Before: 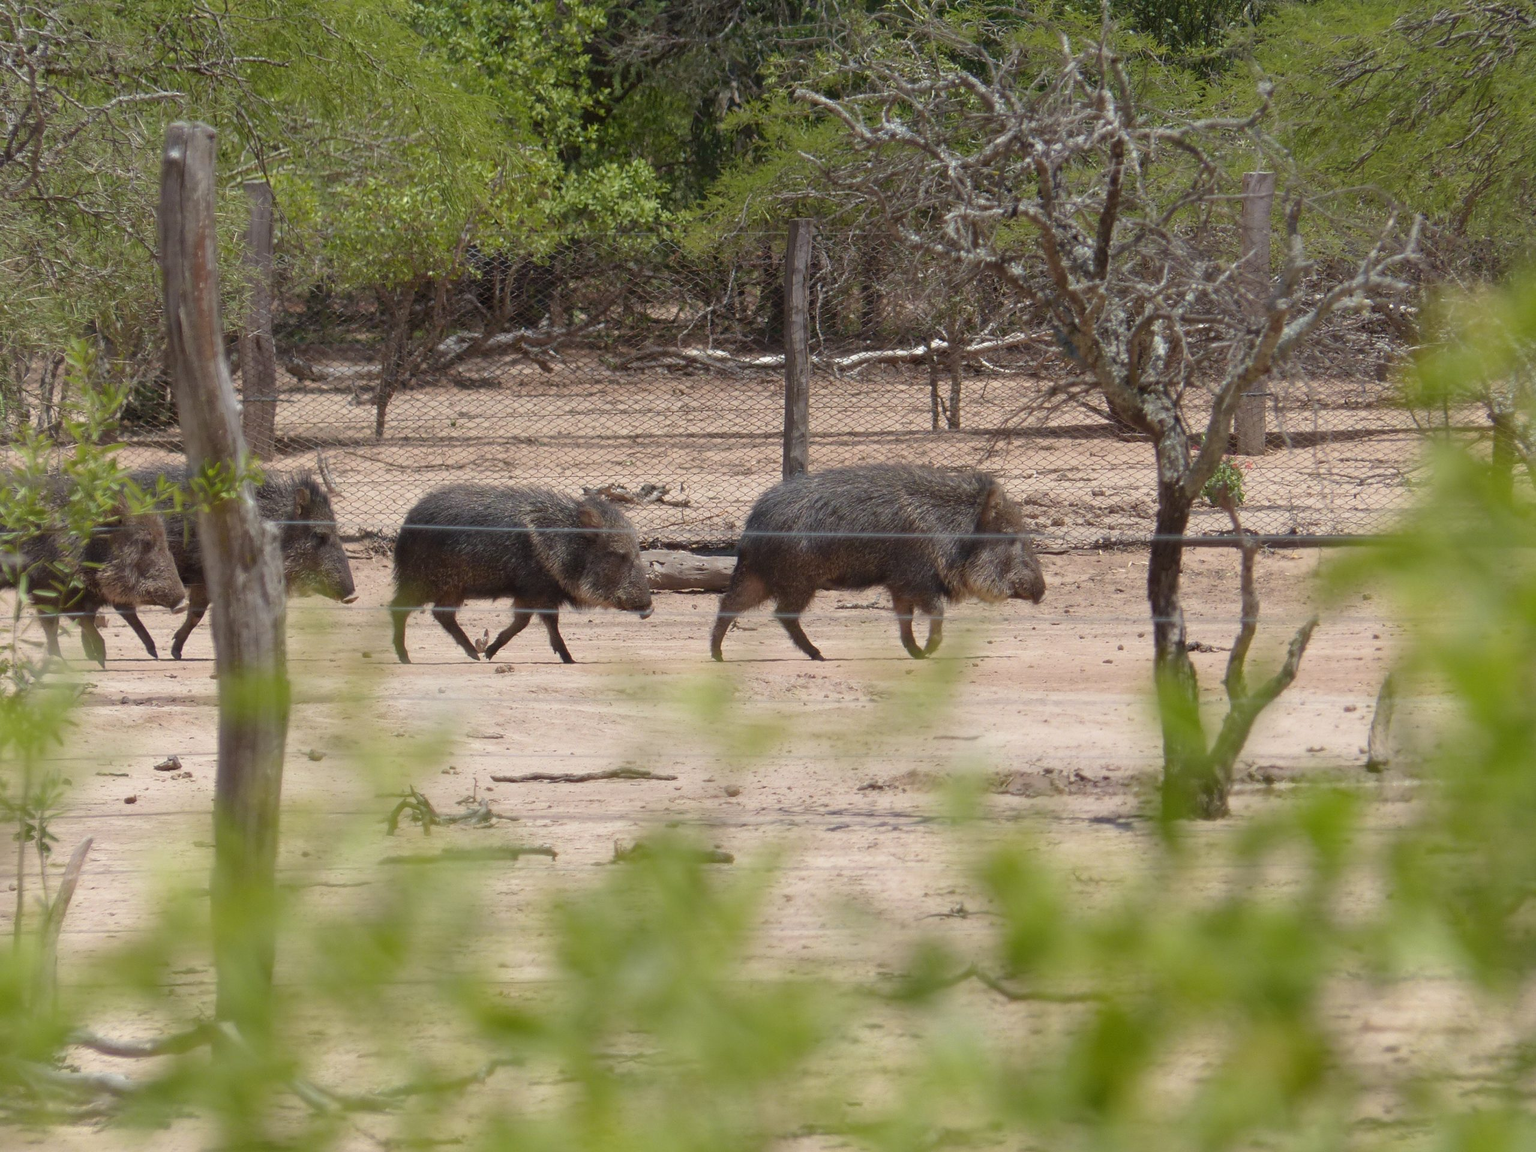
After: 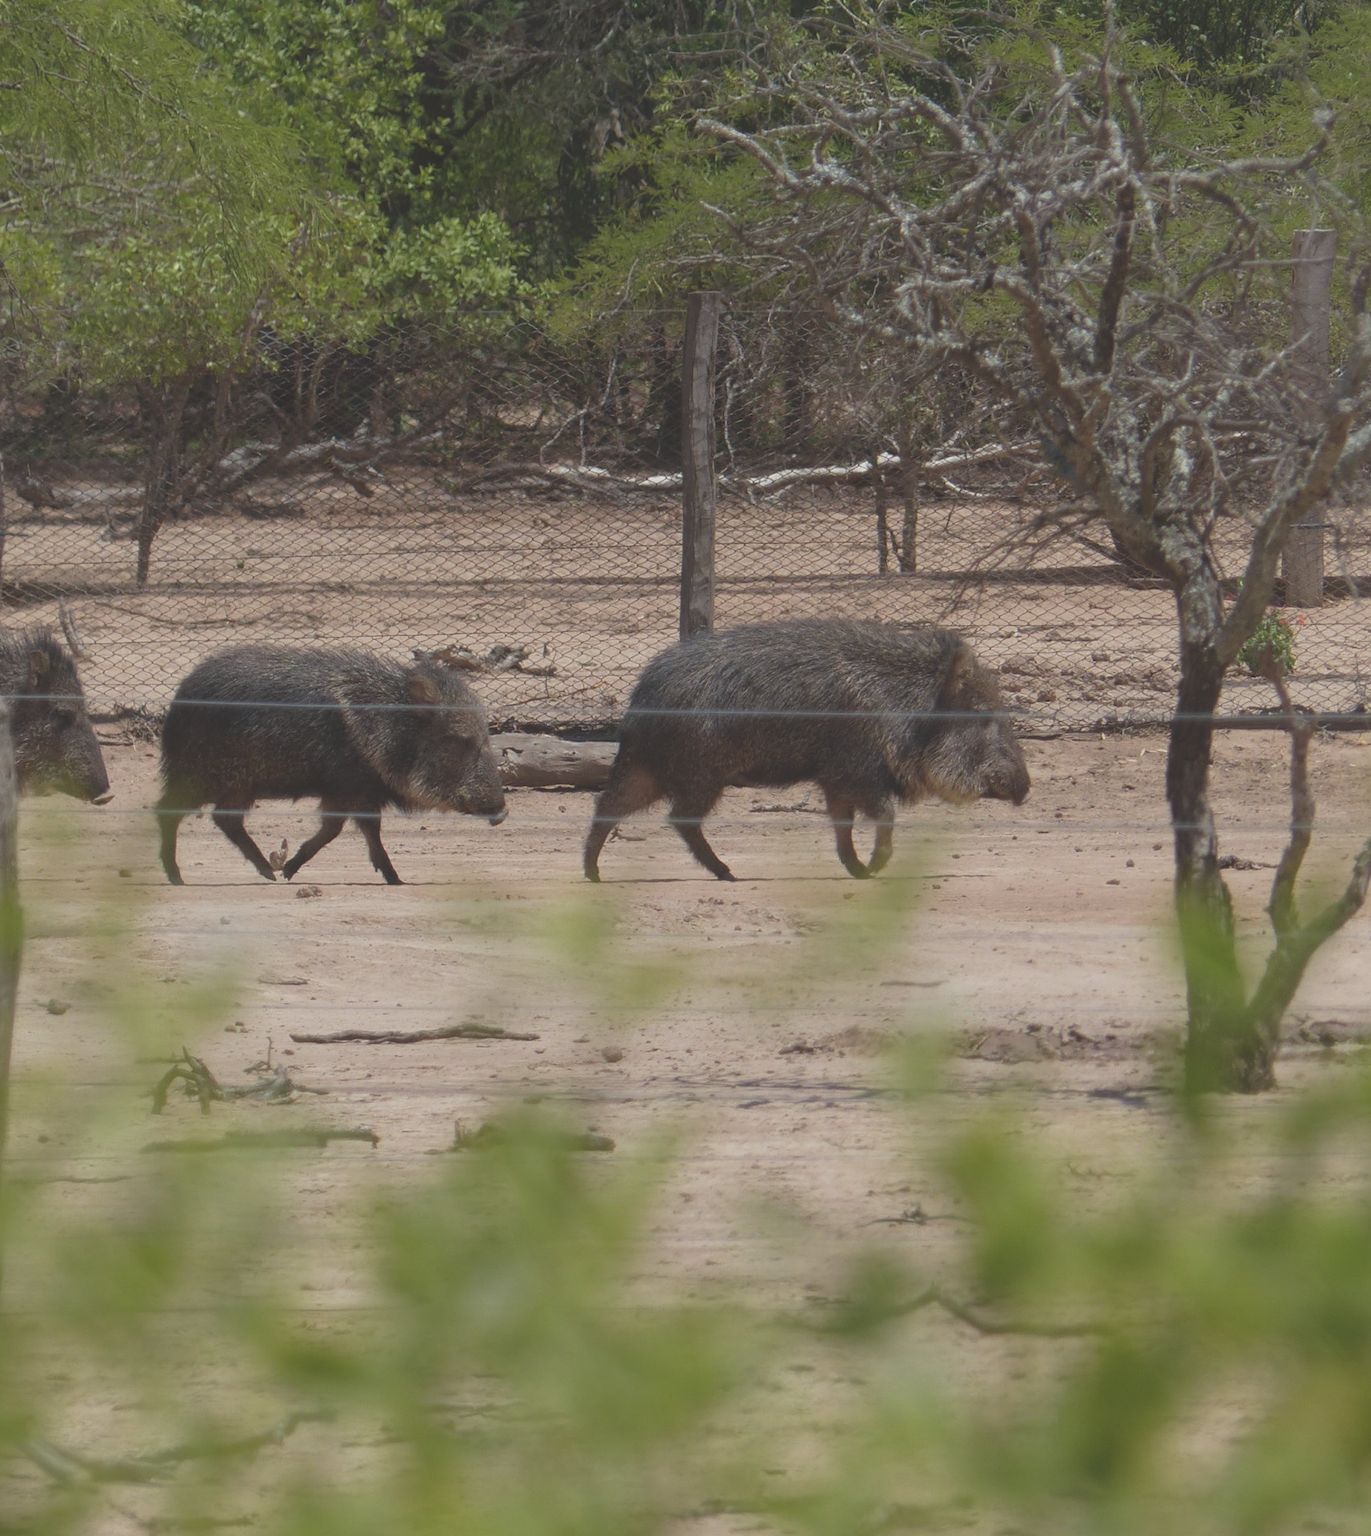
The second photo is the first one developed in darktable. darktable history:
crop and rotate: left 17.787%, right 15.248%
exposure: black level correction -0.035, exposure -0.496 EV, compensate highlight preservation false
